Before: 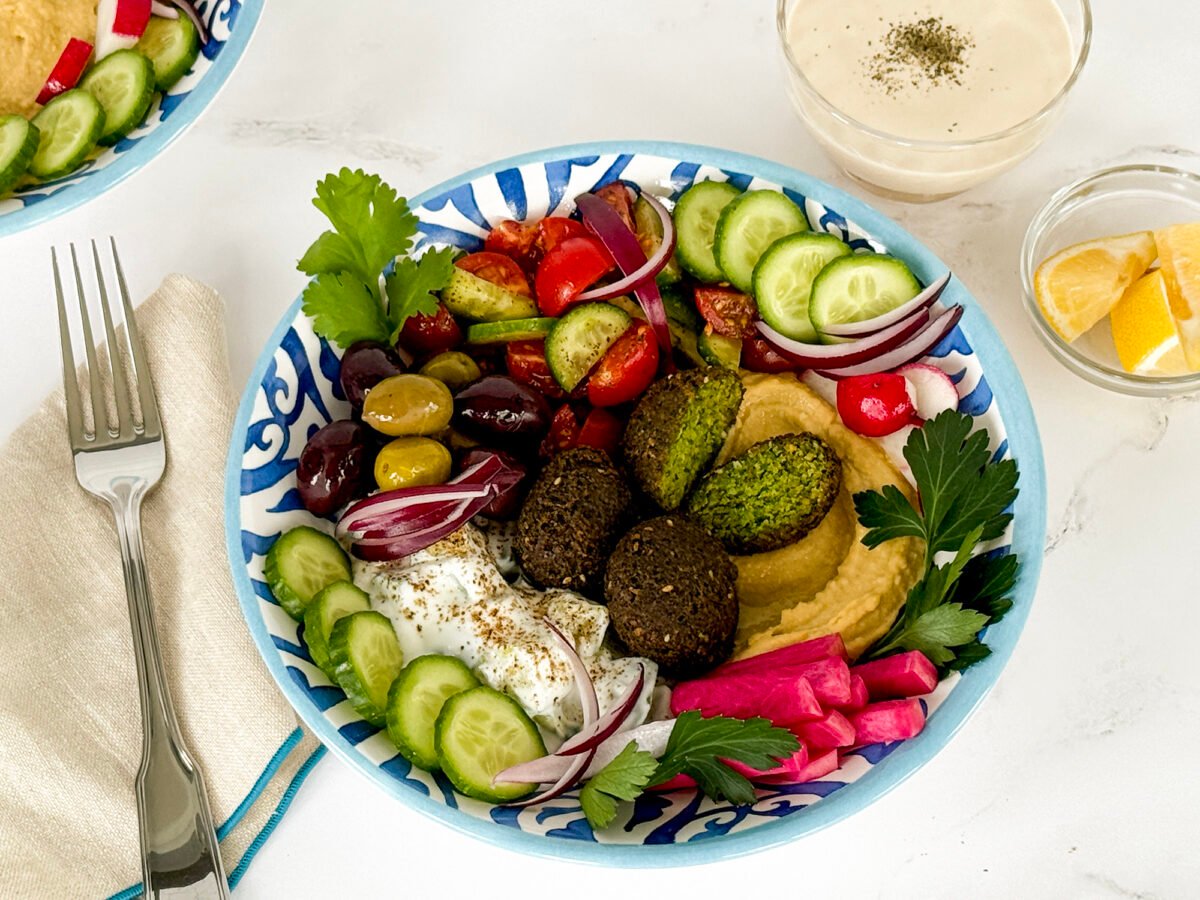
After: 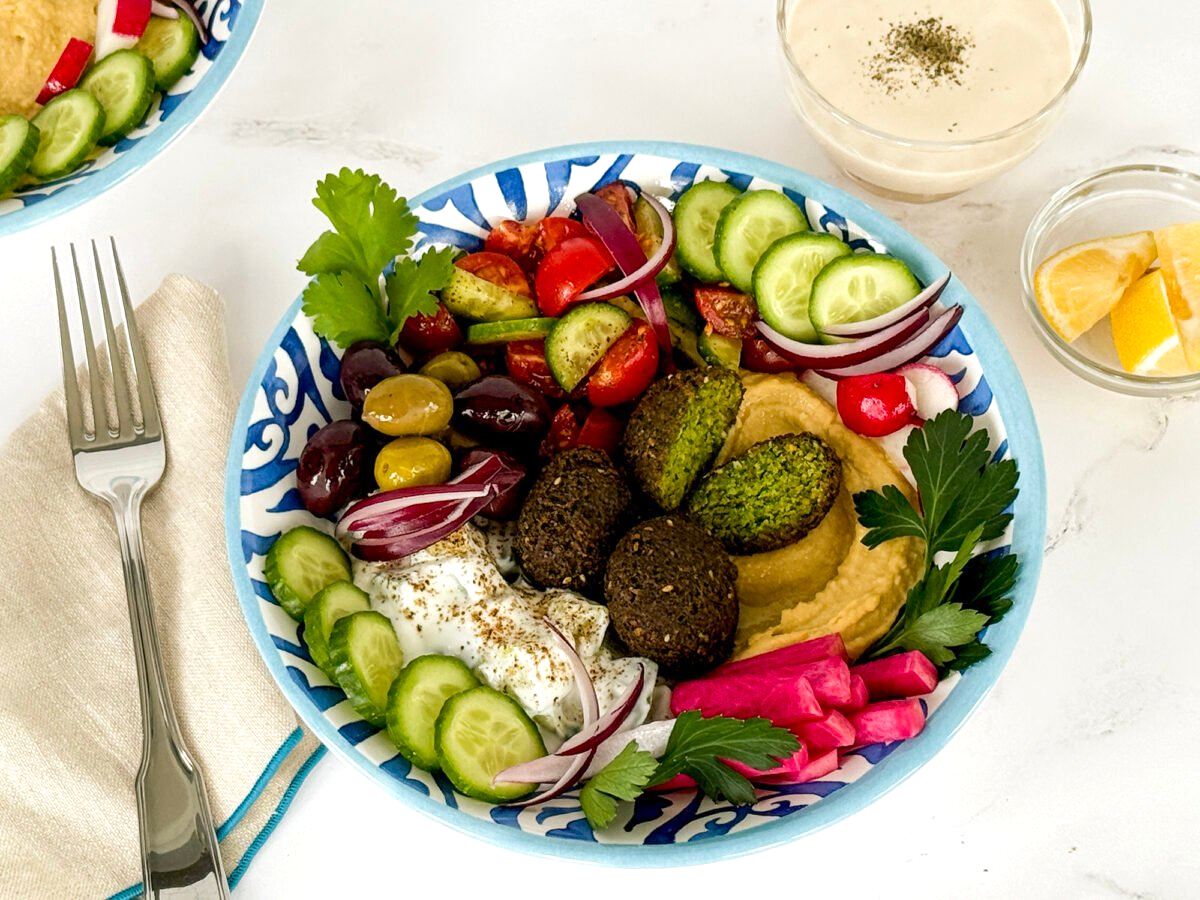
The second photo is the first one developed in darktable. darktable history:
exposure: exposure 0.125 EV, compensate highlight preservation false
